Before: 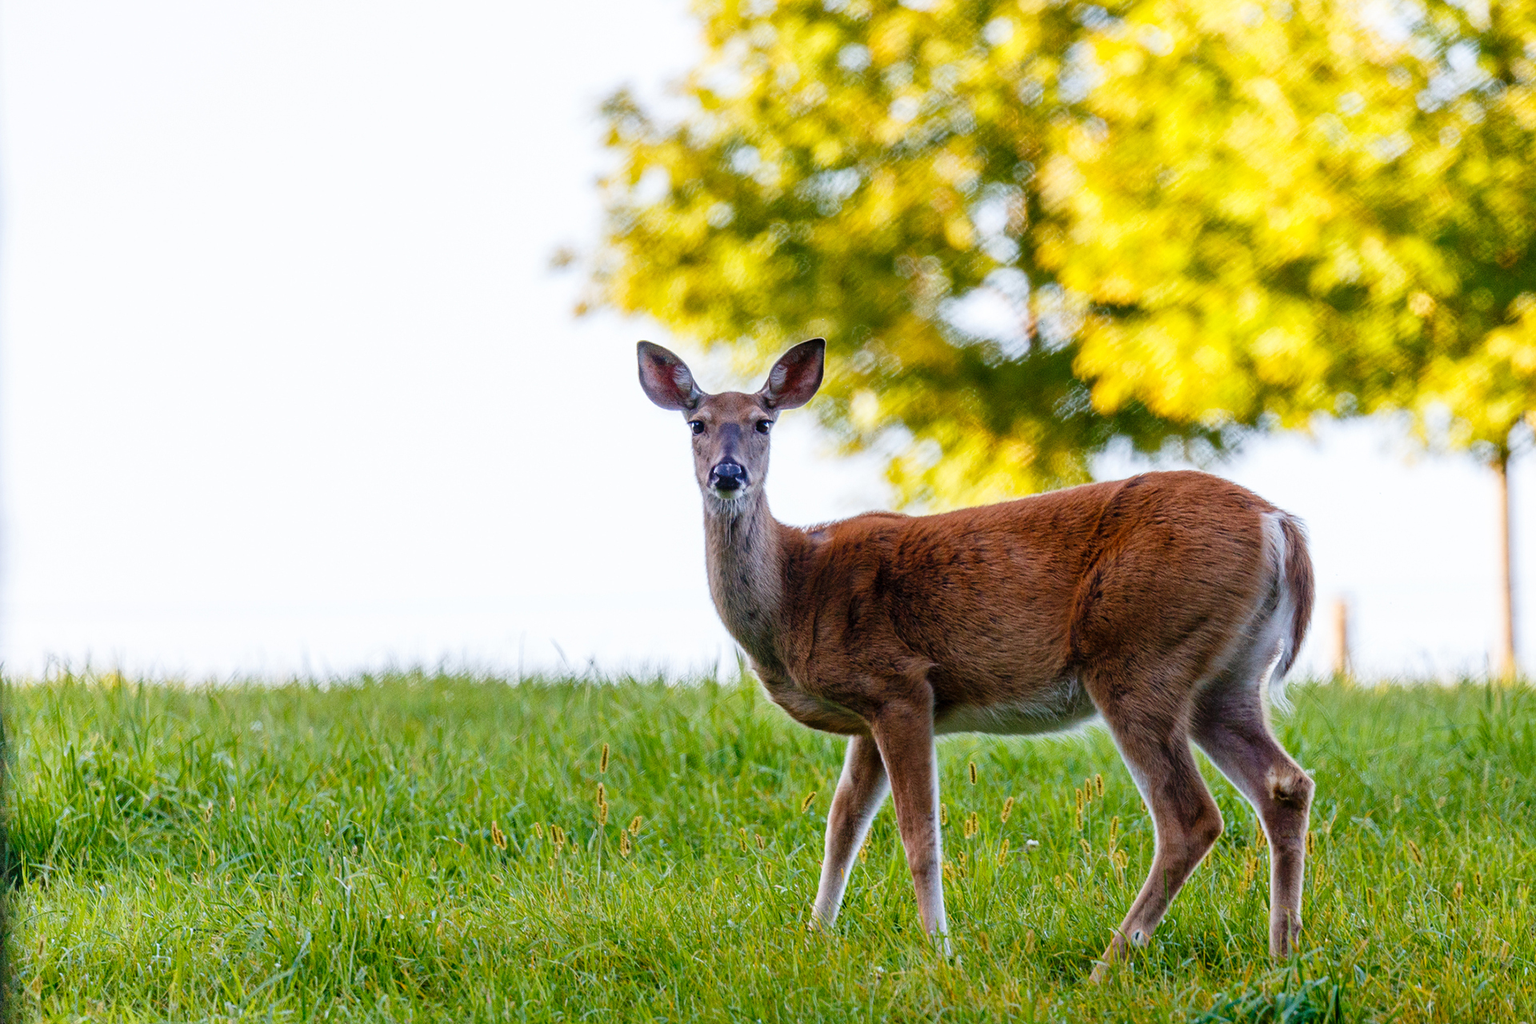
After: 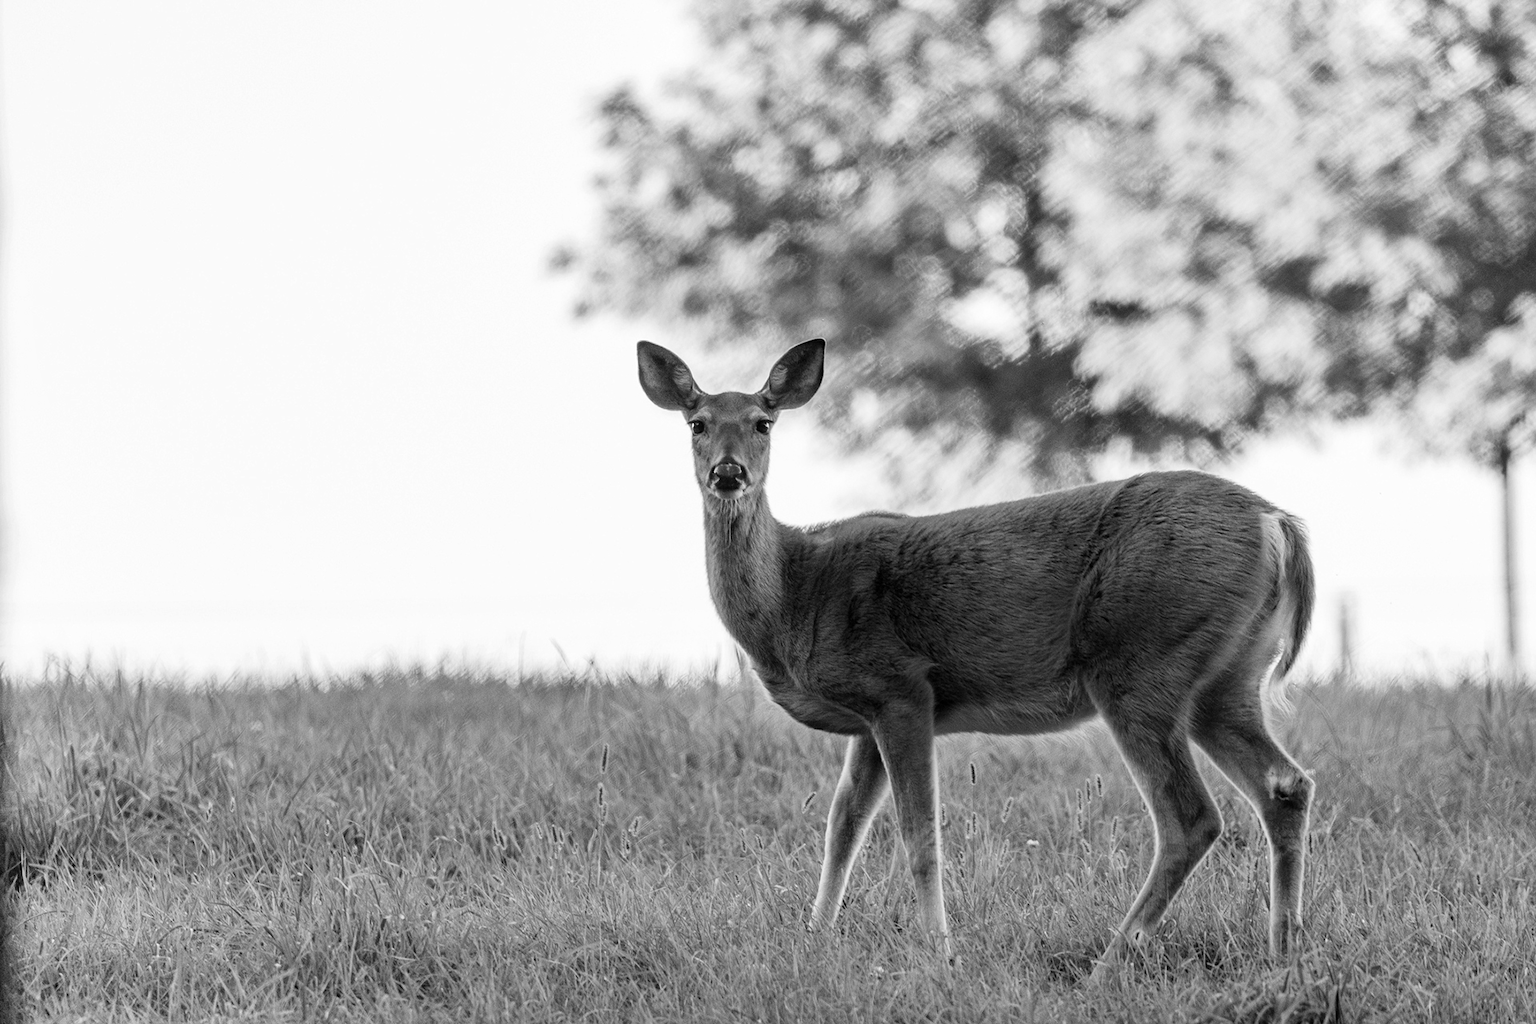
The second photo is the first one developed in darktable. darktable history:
monochrome: on, module defaults
shadows and highlights: shadows -88.03, highlights -35.45, shadows color adjustment 99.15%, highlights color adjustment 0%, soften with gaussian
